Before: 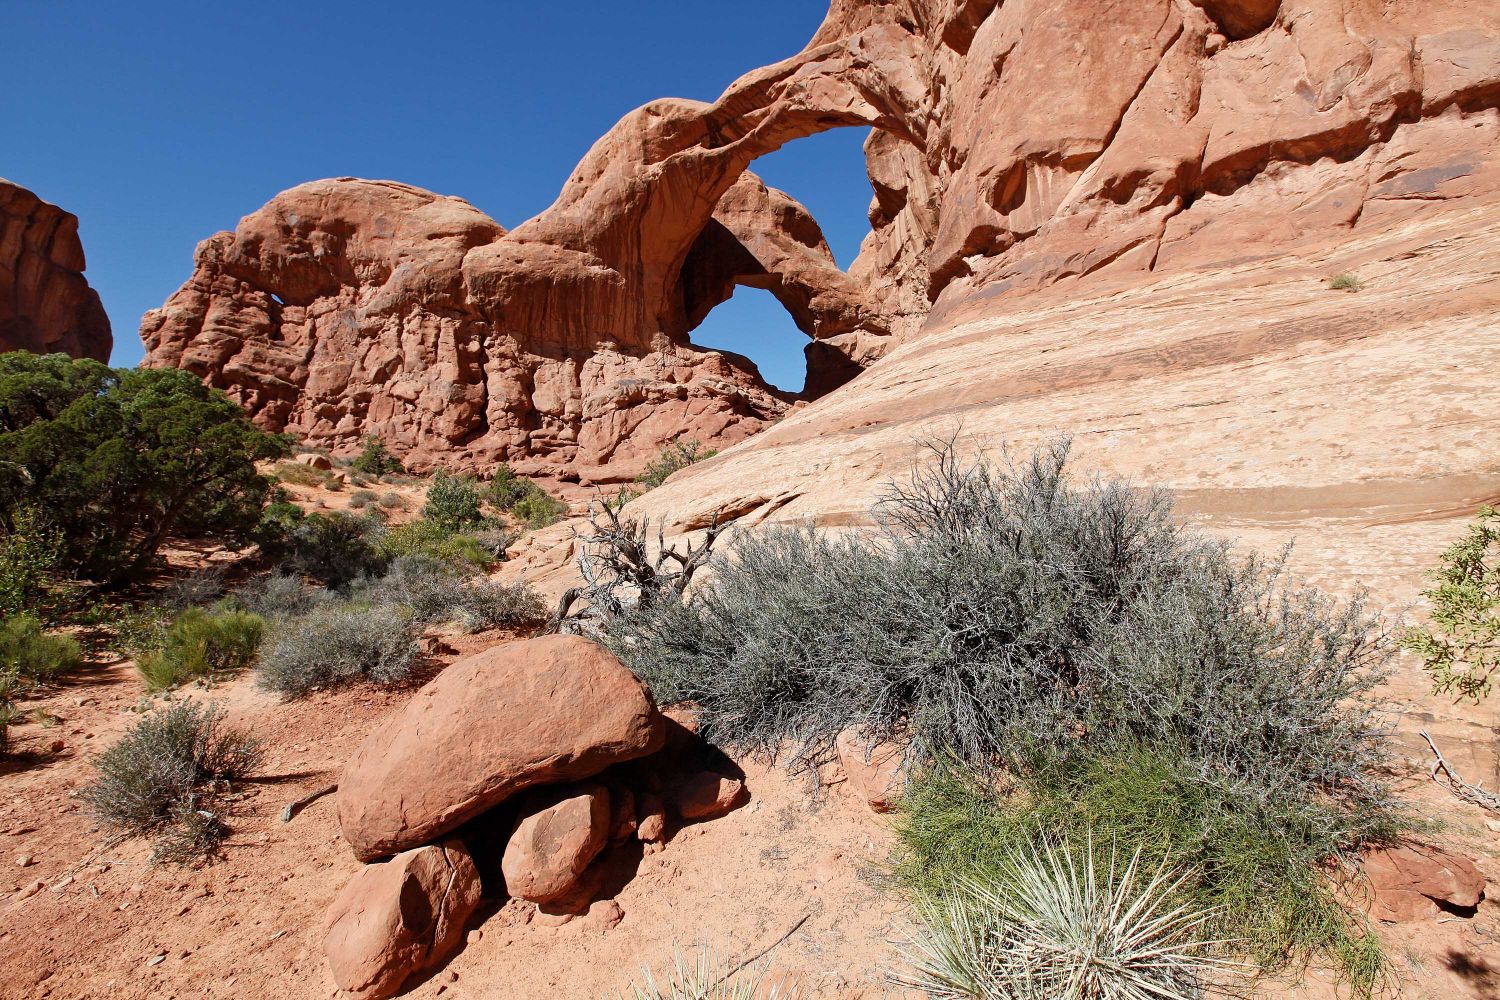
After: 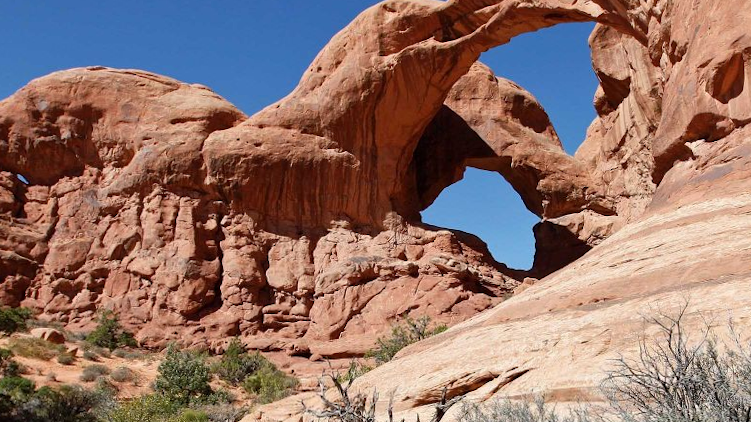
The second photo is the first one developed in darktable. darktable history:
crop: left 15.306%, top 9.065%, right 30.789%, bottom 48.638%
rotate and perspective: rotation 0.215°, lens shift (vertical) -0.139, crop left 0.069, crop right 0.939, crop top 0.002, crop bottom 0.996
